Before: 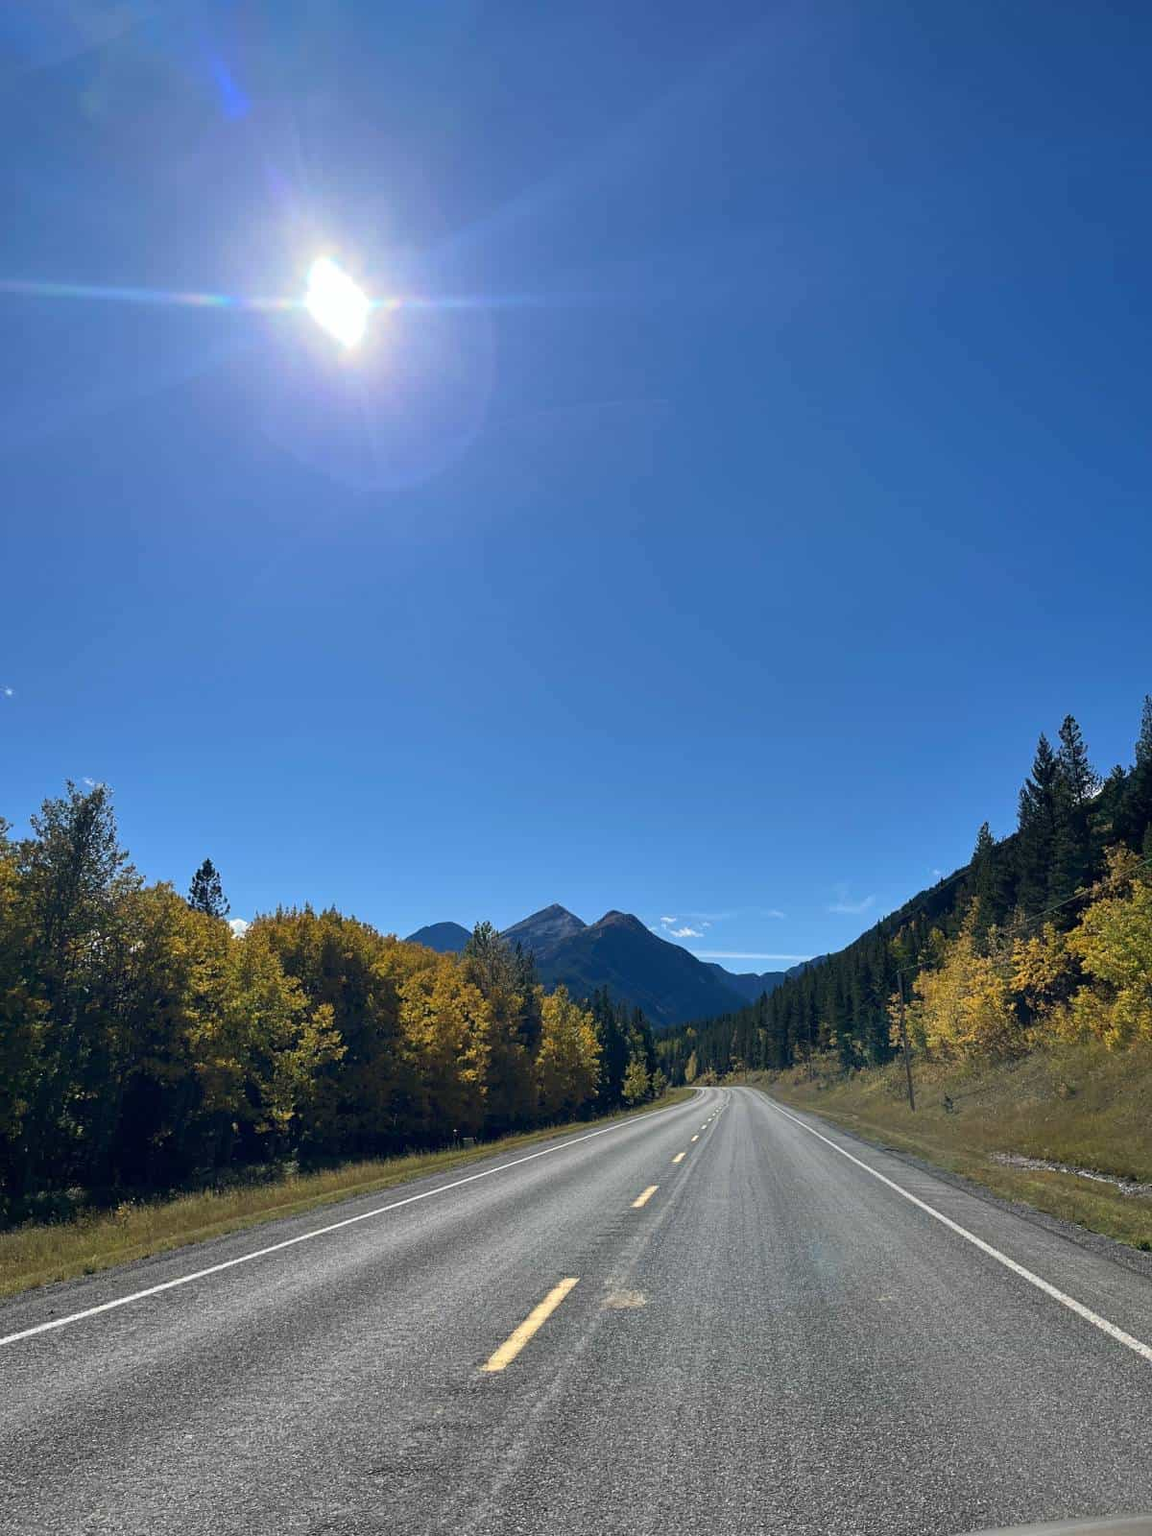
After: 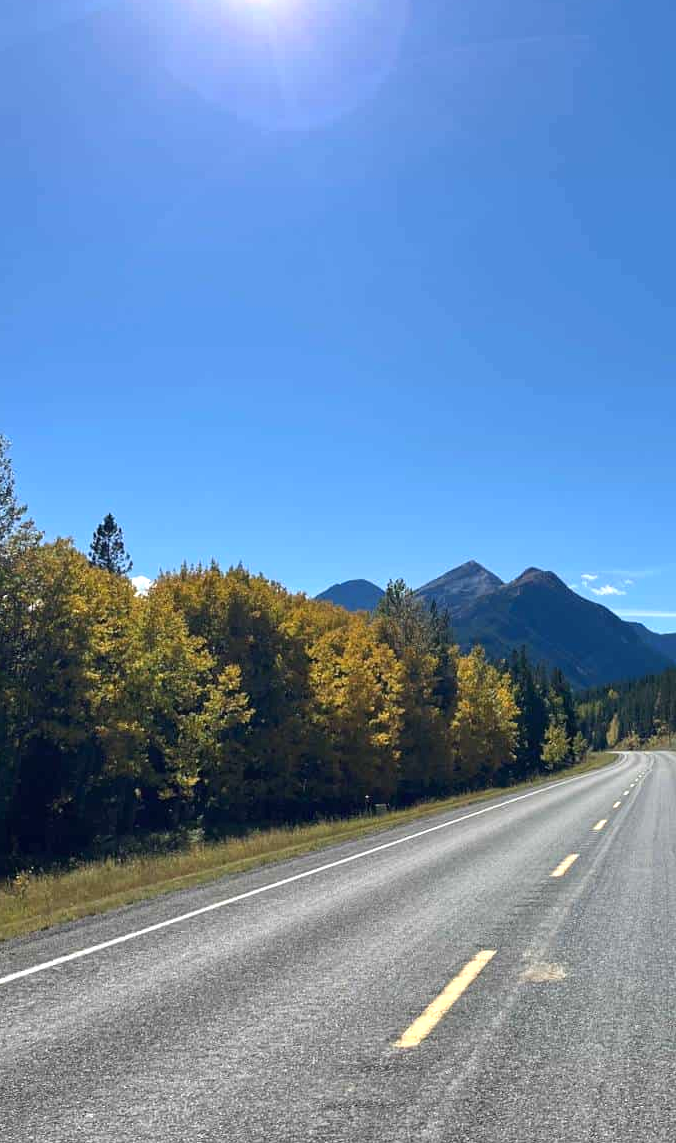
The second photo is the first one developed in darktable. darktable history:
crop: left 8.966%, top 23.852%, right 34.699%, bottom 4.703%
exposure: black level correction 0, exposure 0.5 EV, compensate highlight preservation false
